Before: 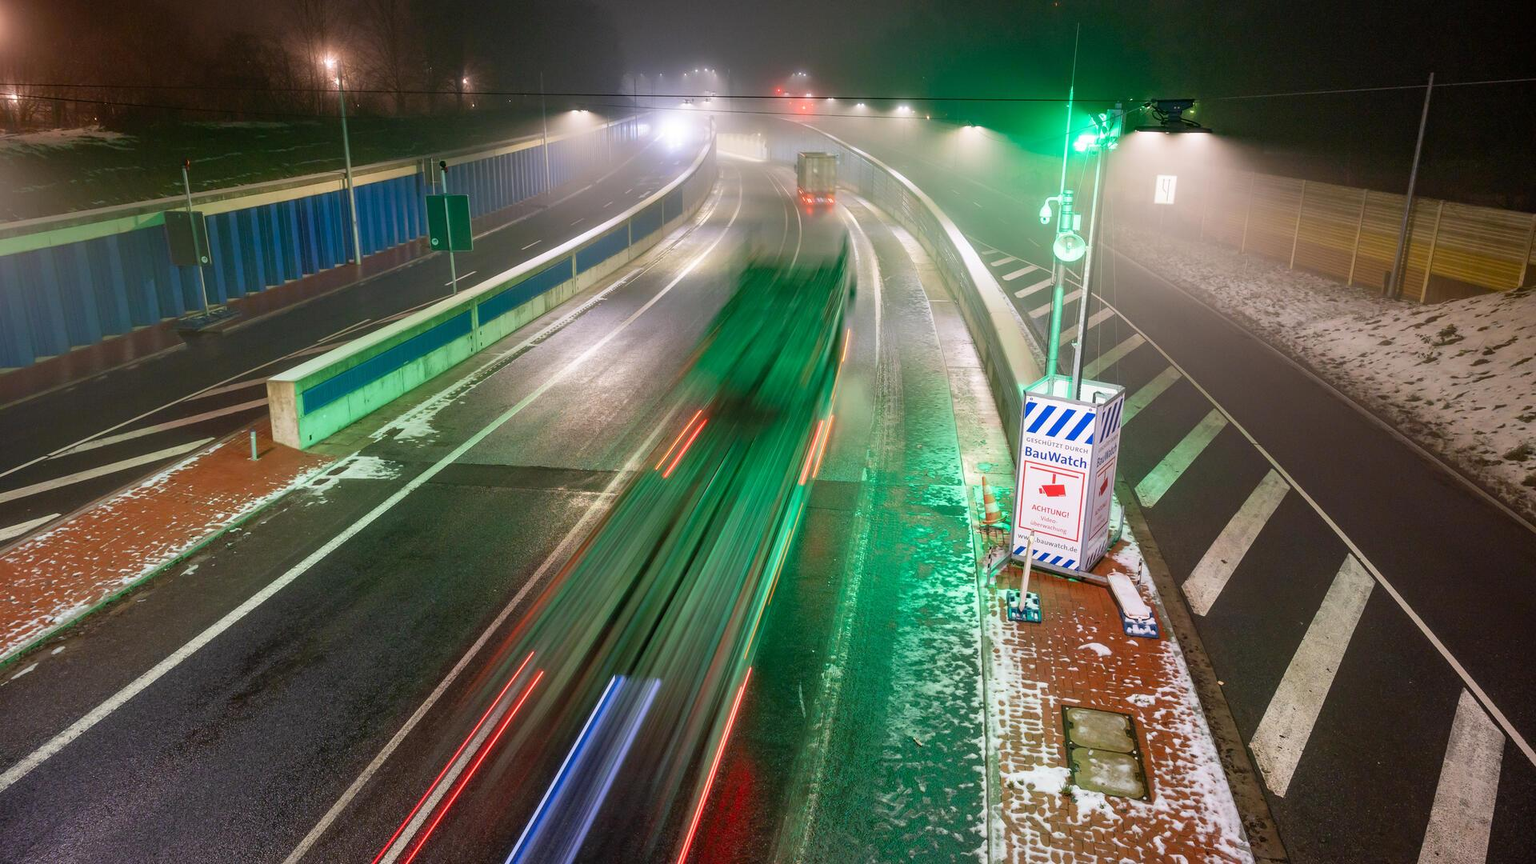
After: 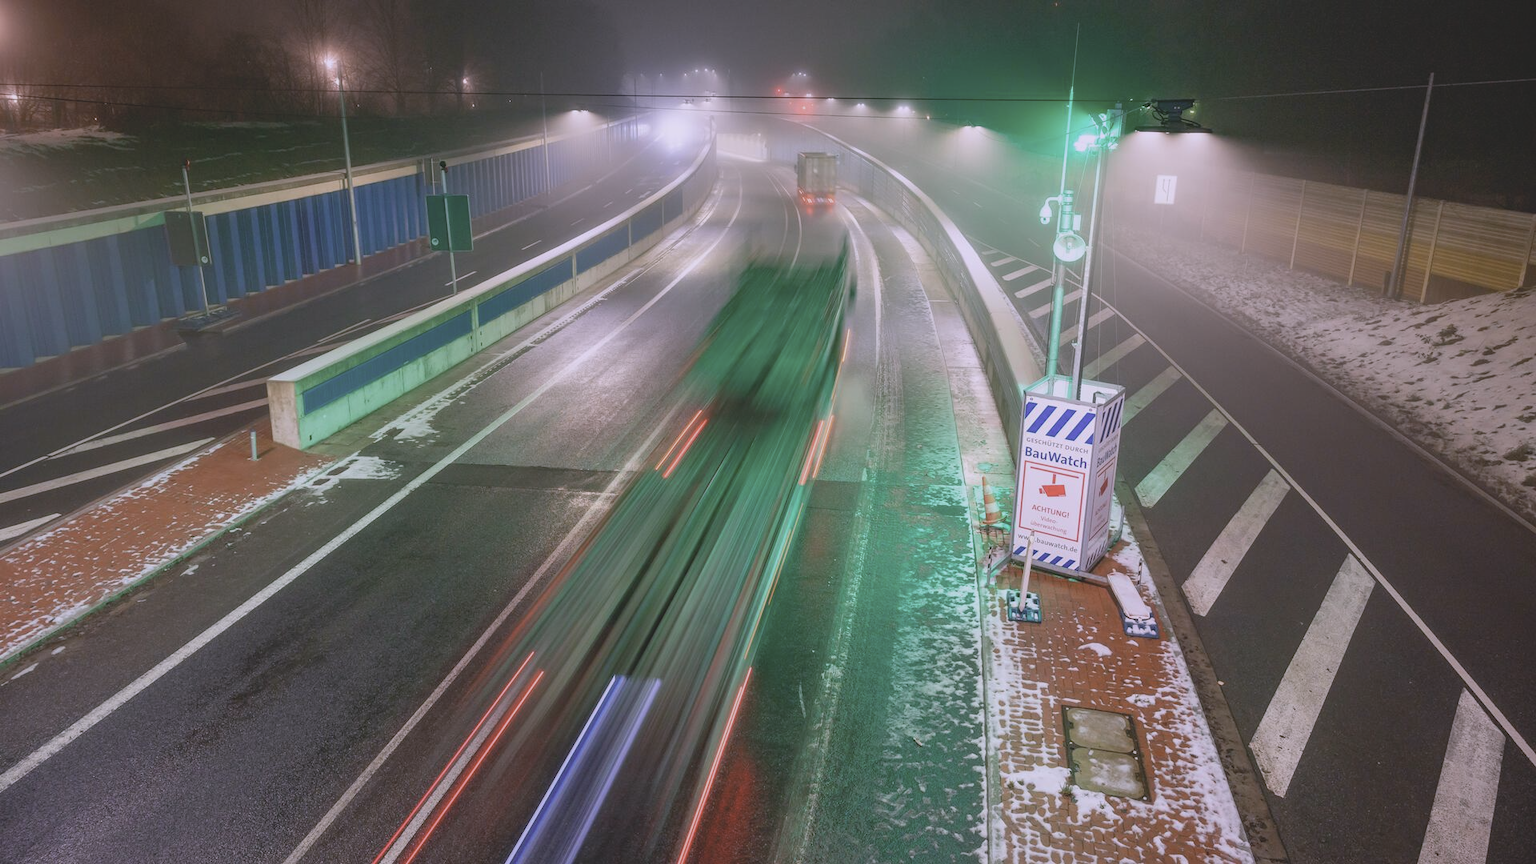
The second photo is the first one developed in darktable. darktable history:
contrast brightness saturation: contrast -0.26, saturation -0.43
white balance: red 1.042, blue 1.17
